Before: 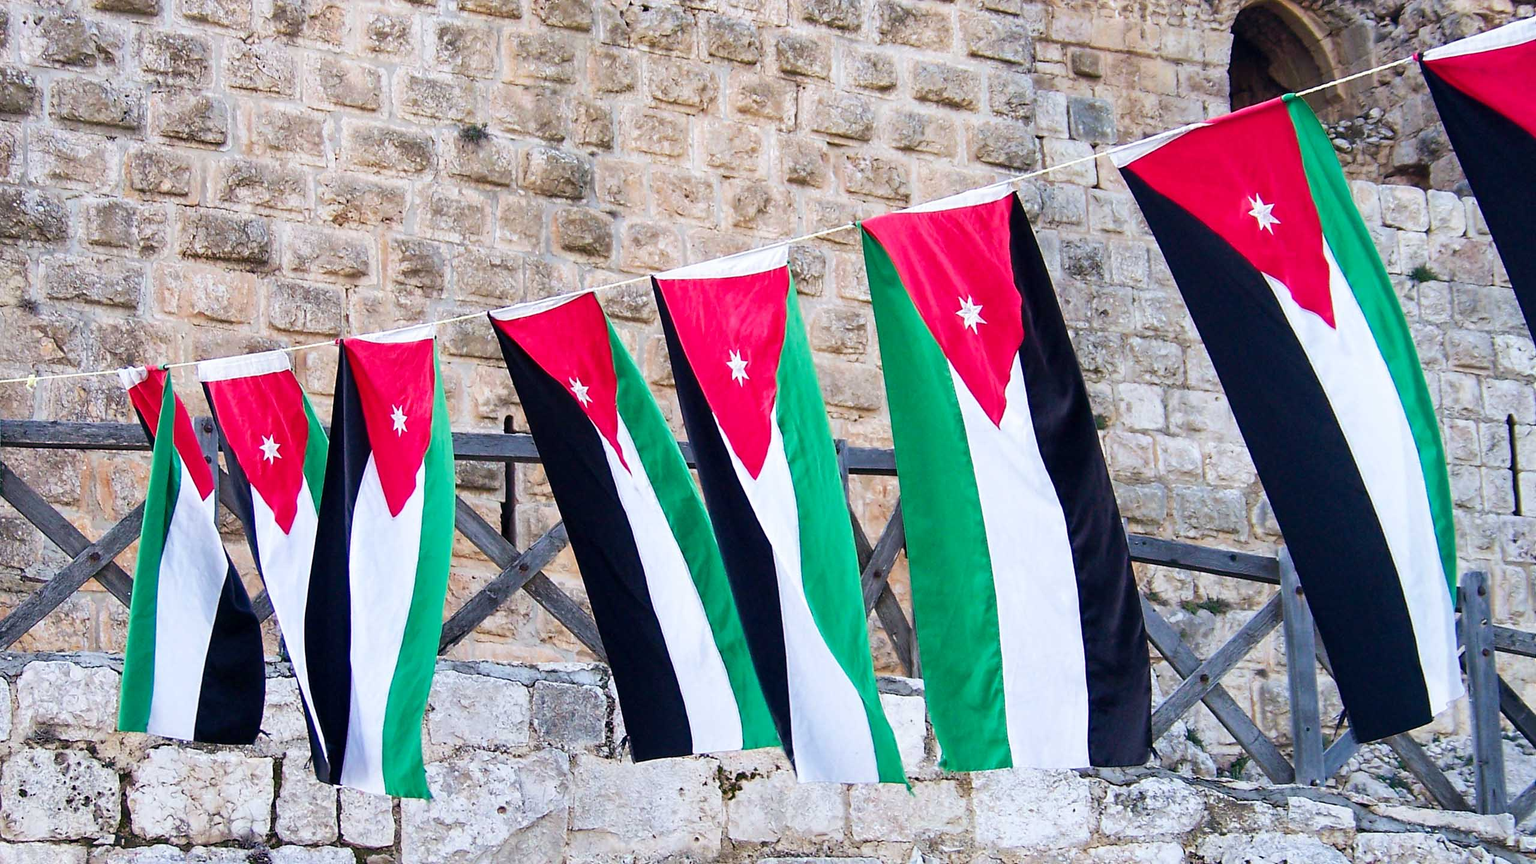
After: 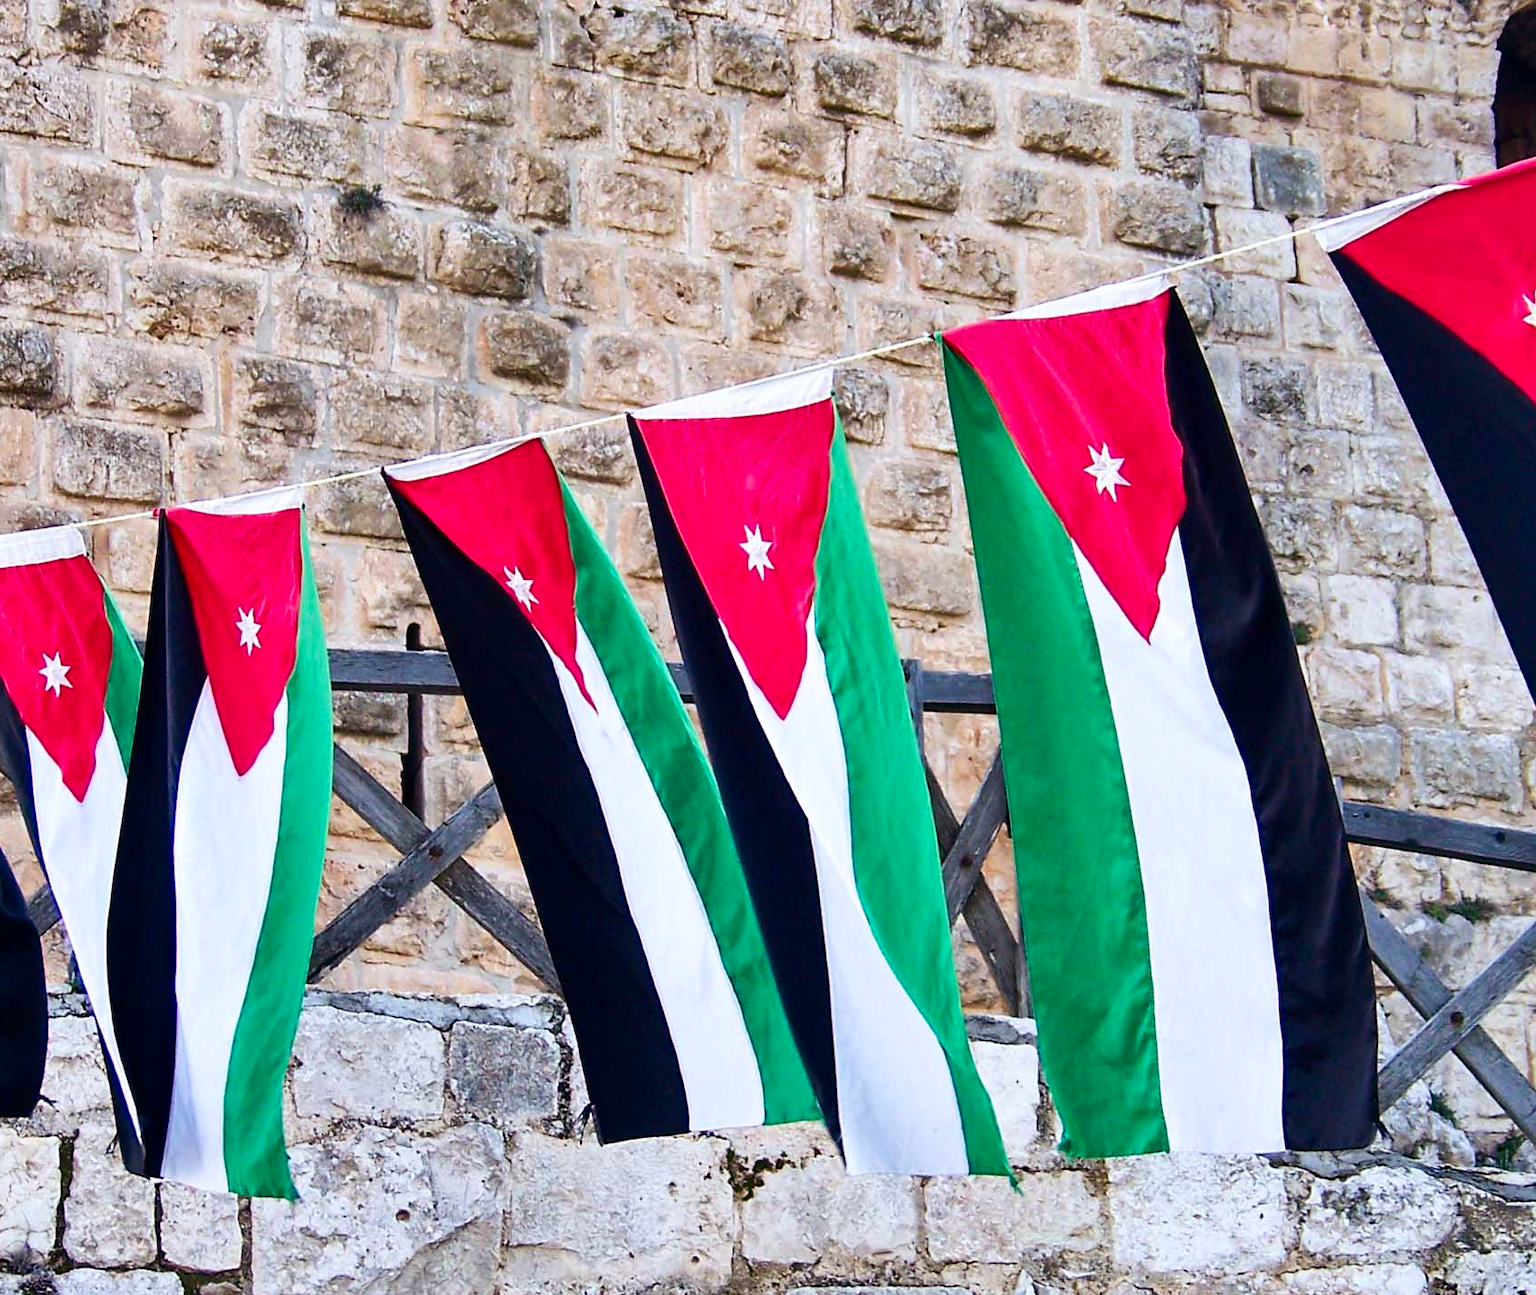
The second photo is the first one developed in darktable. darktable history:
crop and rotate: left 15.204%, right 18.155%
contrast brightness saturation: contrast 0.151, brightness -0.013, saturation 0.103
shadows and highlights: soften with gaussian
